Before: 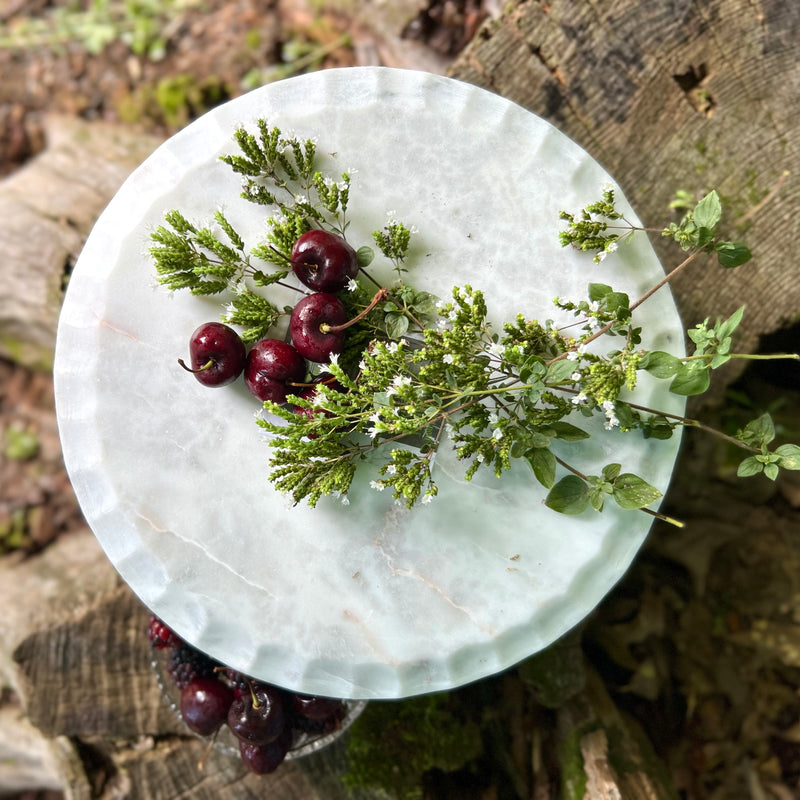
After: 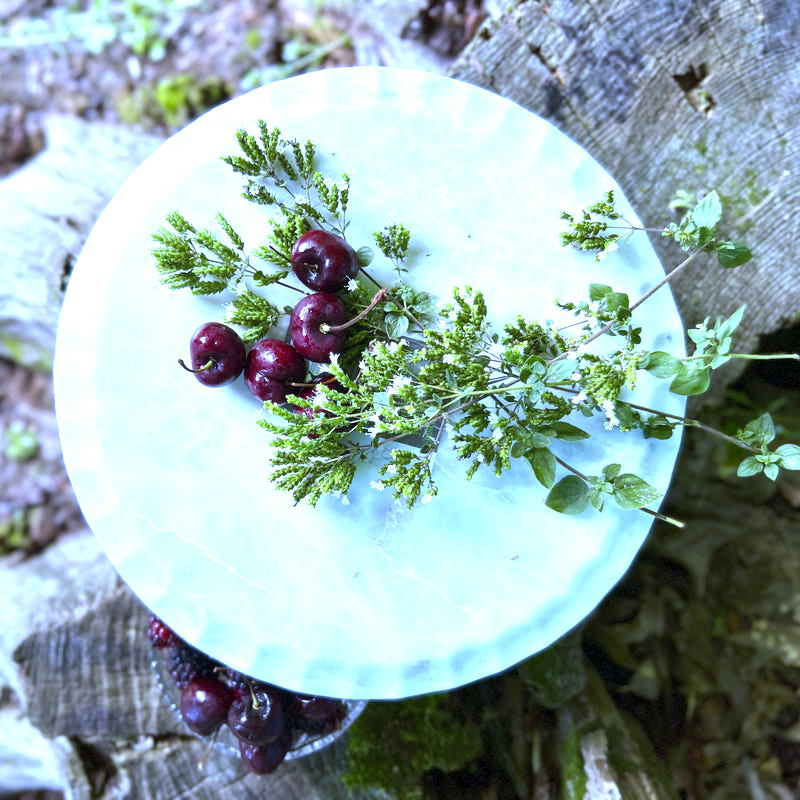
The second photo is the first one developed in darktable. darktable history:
exposure: exposure 1 EV, compensate highlight preservation false
white balance: red 0.766, blue 1.537
